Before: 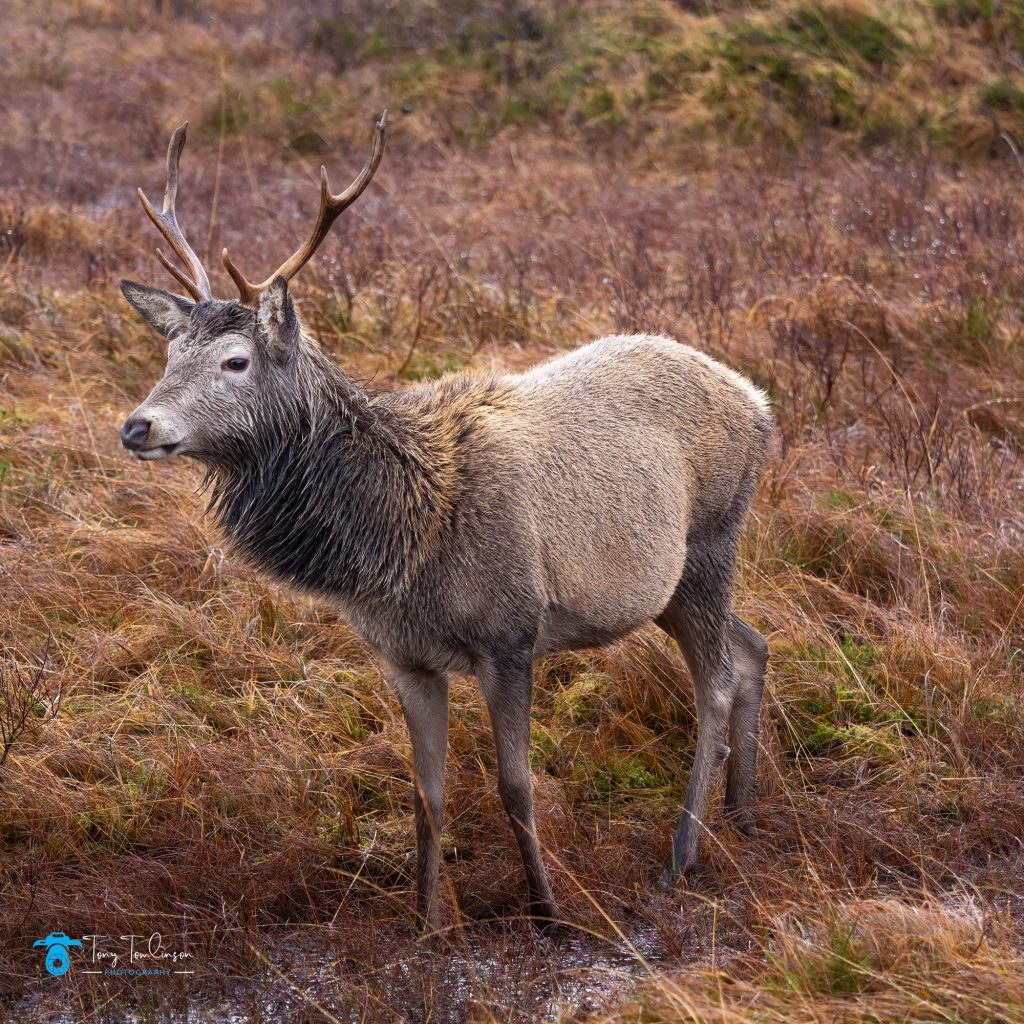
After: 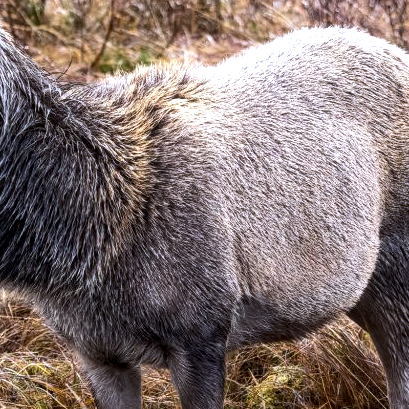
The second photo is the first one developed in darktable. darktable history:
white balance: red 0.926, green 1.003, blue 1.133
local contrast: highlights 55%, shadows 52%, detail 130%, midtone range 0.452
crop: left 30%, top 30%, right 30%, bottom 30%
tone equalizer: -8 EV -0.75 EV, -7 EV -0.7 EV, -6 EV -0.6 EV, -5 EV -0.4 EV, -3 EV 0.4 EV, -2 EV 0.6 EV, -1 EV 0.7 EV, +0 EV 0.75 EV, edges refinement/feathering 500, mask exposure compensation -1.57 EV, preserve details no
